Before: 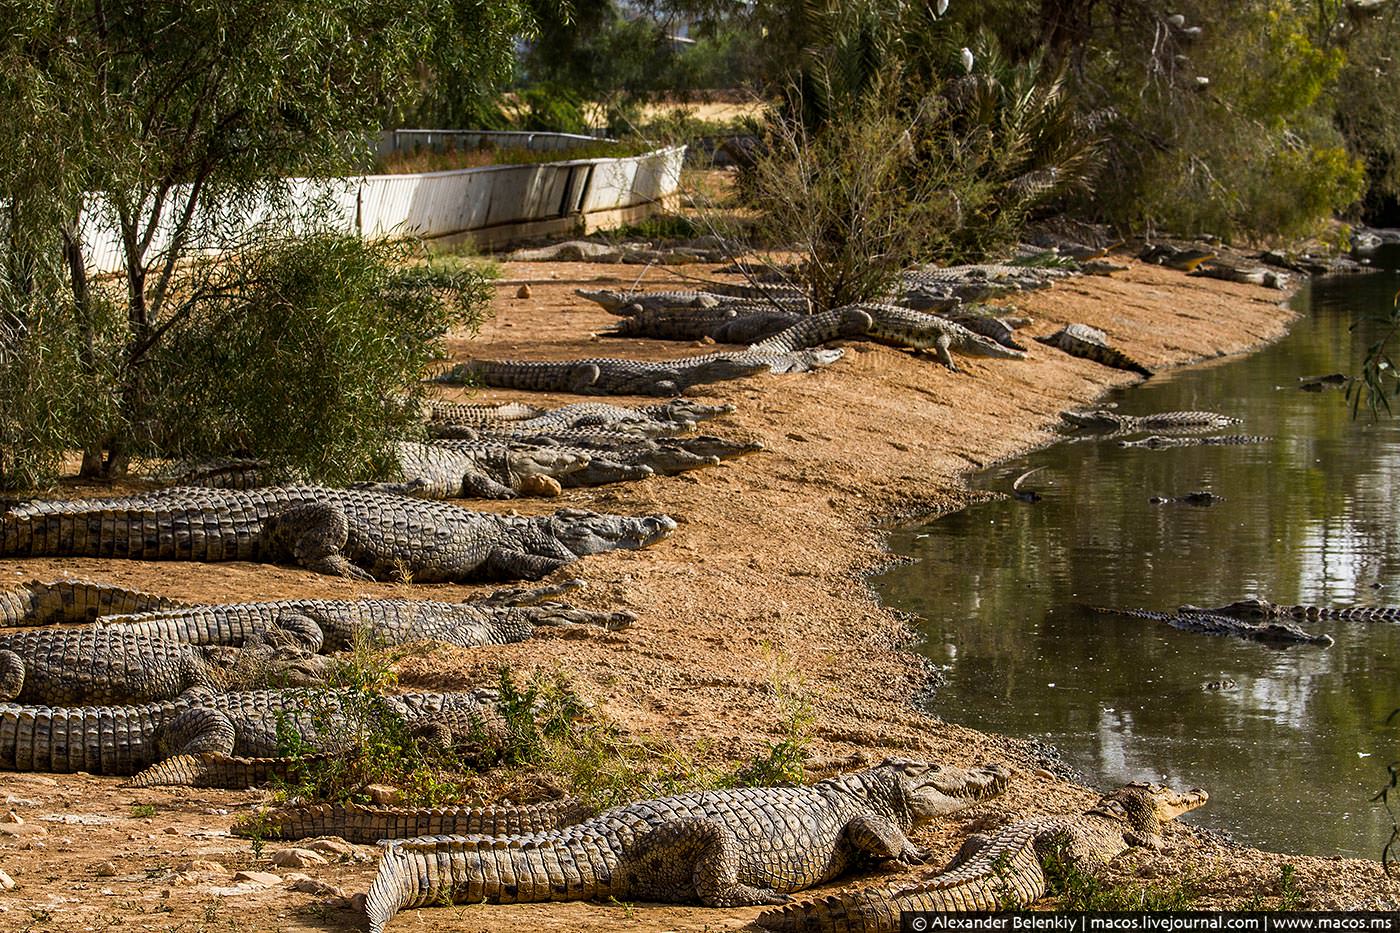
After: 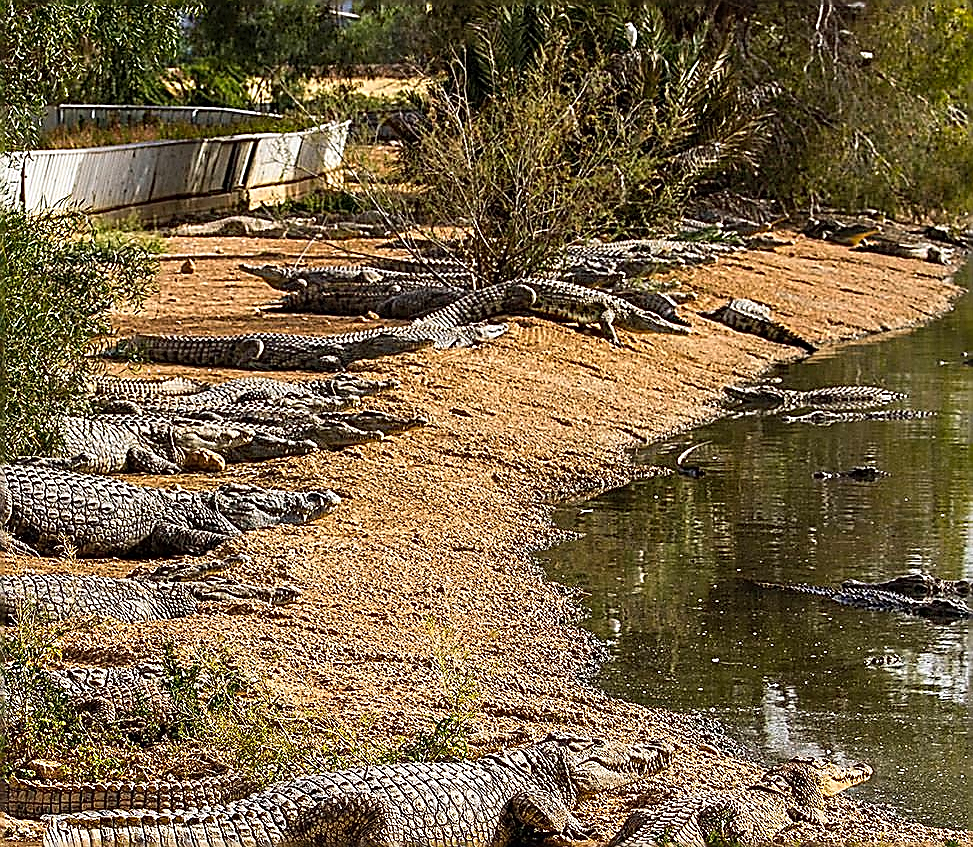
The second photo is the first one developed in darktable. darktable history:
contrast brightness saturation: contrast 0.07, brightness 0.08, saturation 0.18
sharpen: amount 2
crop and rotate: left 24.034%, top 2.838%, right 6.406%, bottom 6.299%
